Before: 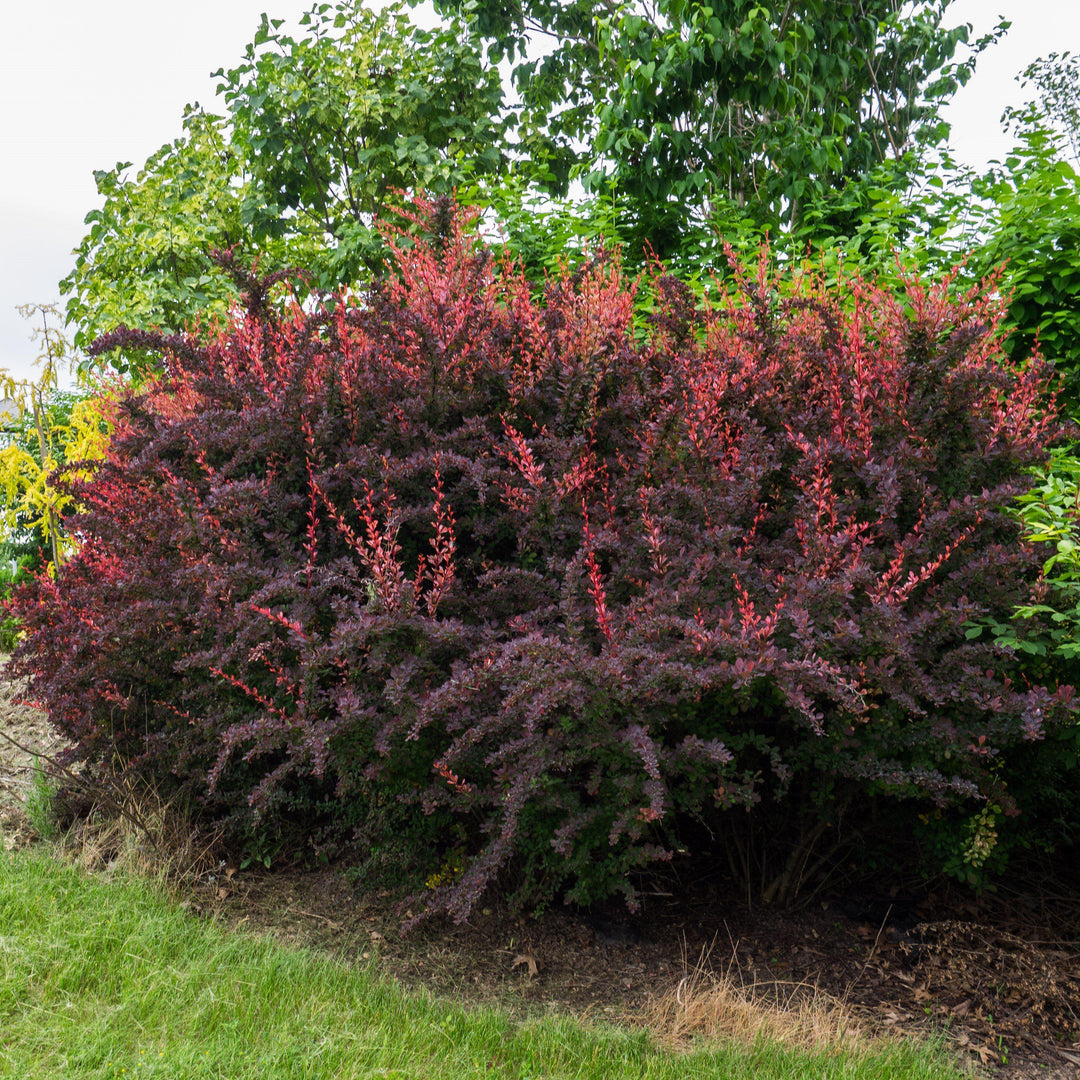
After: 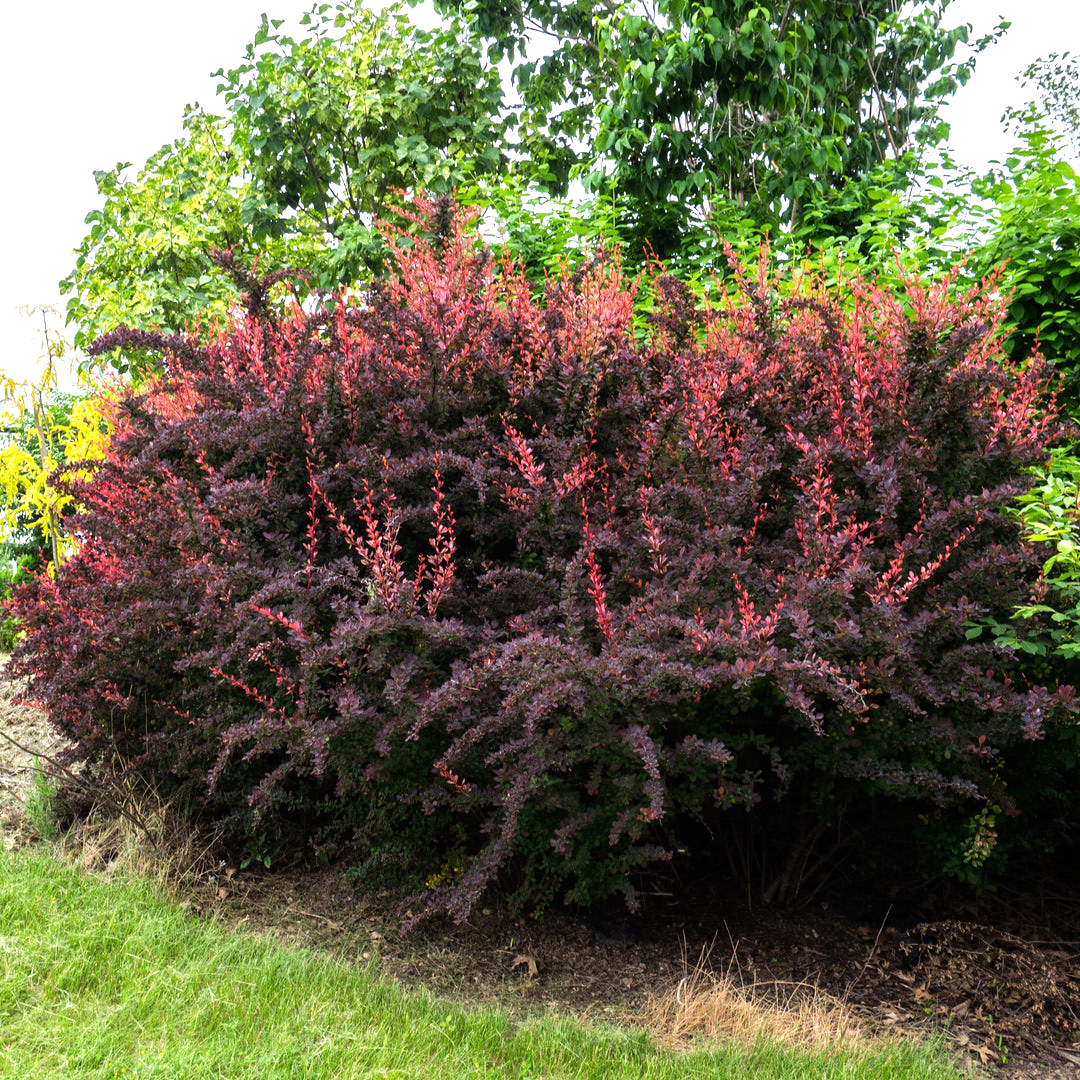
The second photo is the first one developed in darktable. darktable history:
tone equalizer: -8 EV -0.748 EV, -7 EV -0.685 EV, -6 EV -0.581 EV, -5 EV -0.377 EV, -3 EV 0.397 EV, -2 EV 0.6 EV, -1 EV 0.699 EV, +0 EV 0.747 EV
